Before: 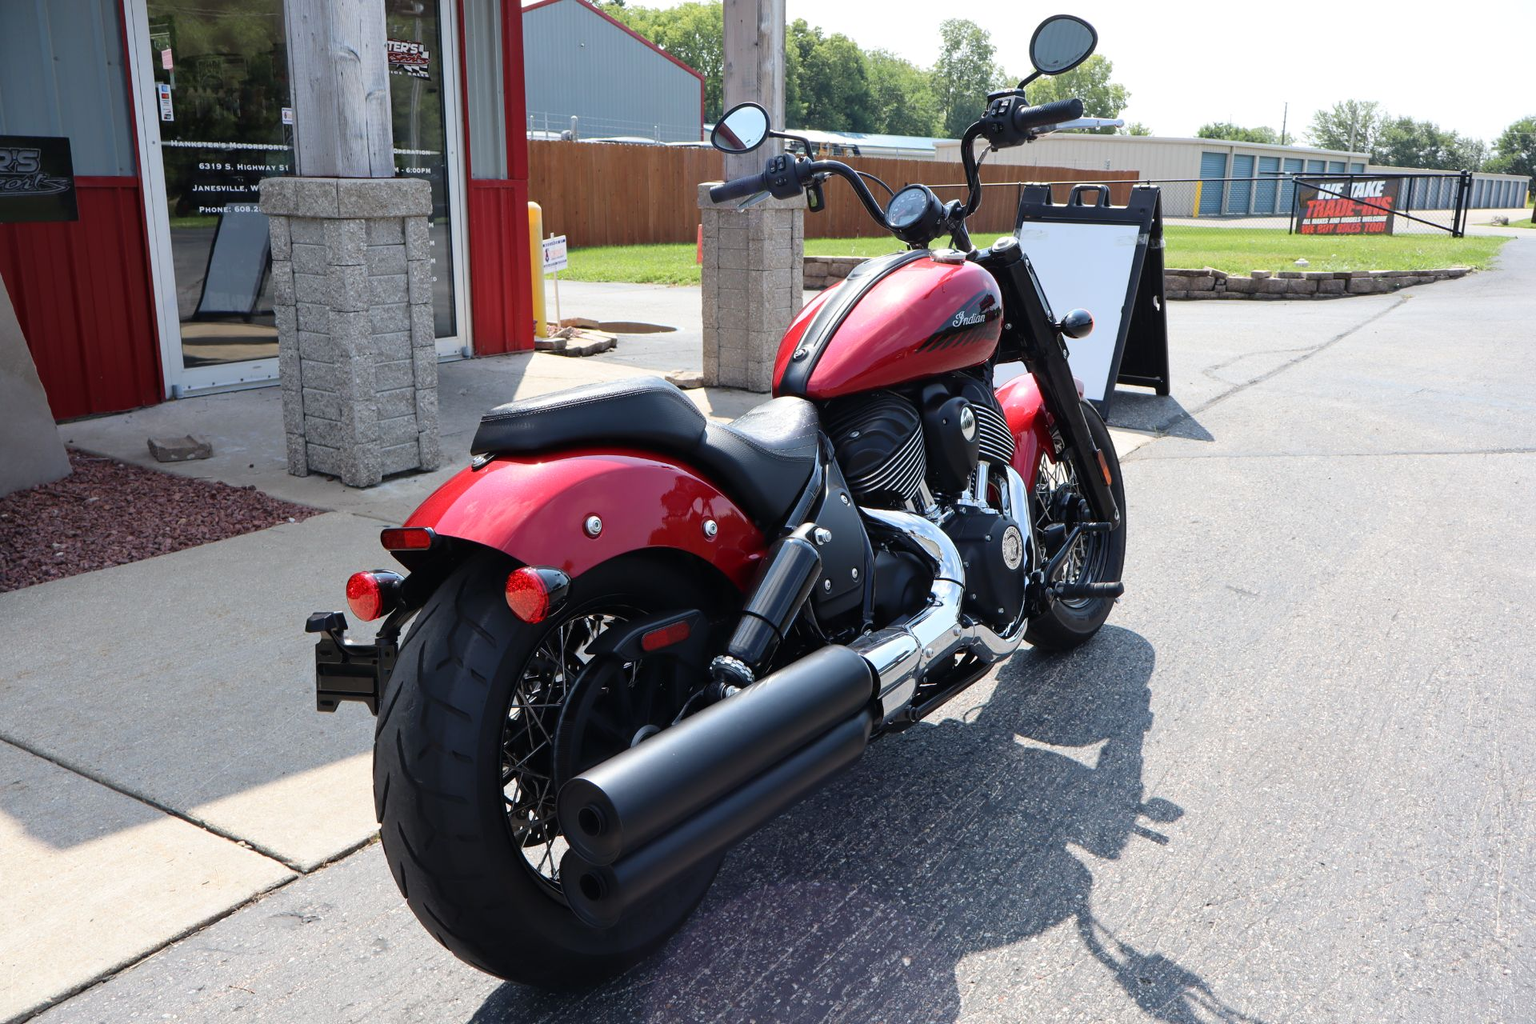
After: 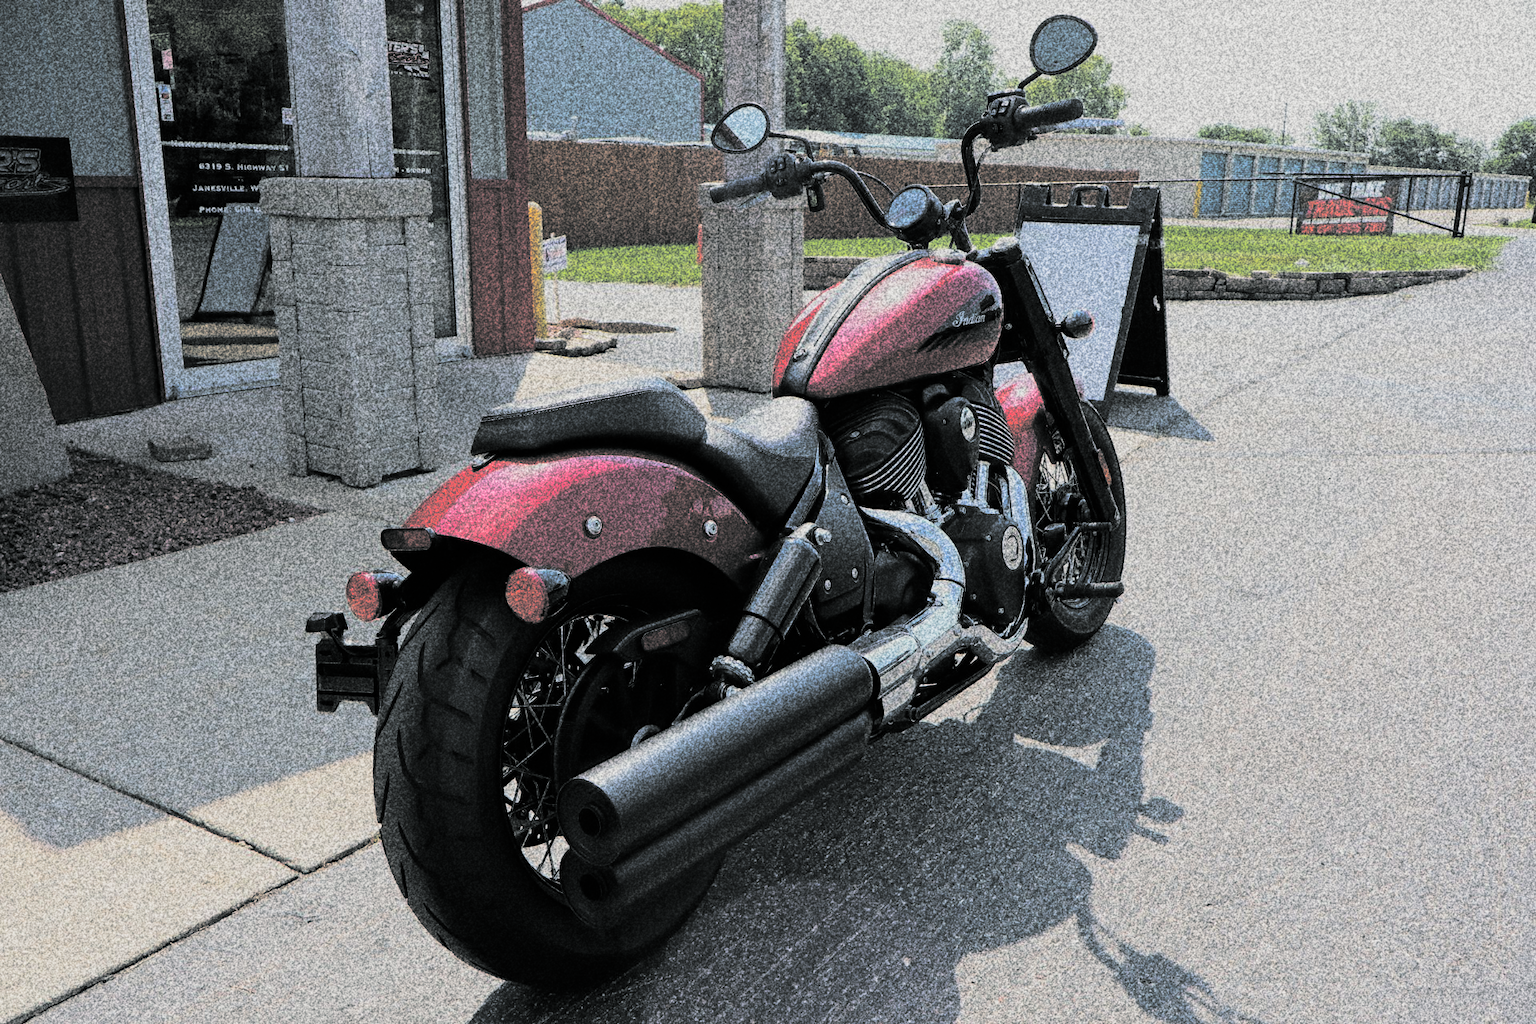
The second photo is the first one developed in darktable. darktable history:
grain: coarseness 30.02 ISO, strength 100%
color balance rgb: linear chroma grading › global chroma 15%, perceptual saturation grading › global saturation 30%
split-toning: shadows › hue 190.8°, shadows › saturation 0.05, highlights › hue 54°, highlights › saturation 0.05, compress 0%
filmic rgb: black relative exposure -7.65 EV, white relative exposure 4.56 EV, hardness 3.61
